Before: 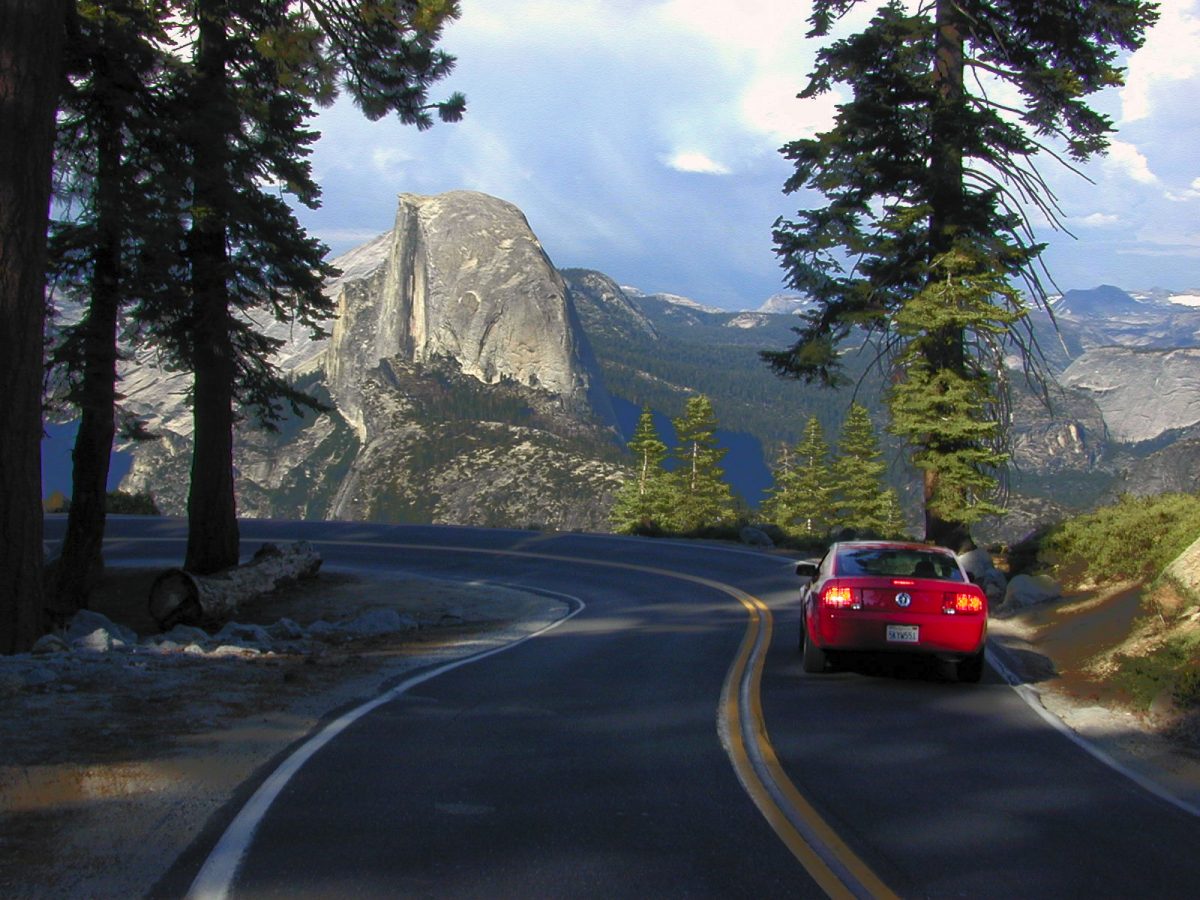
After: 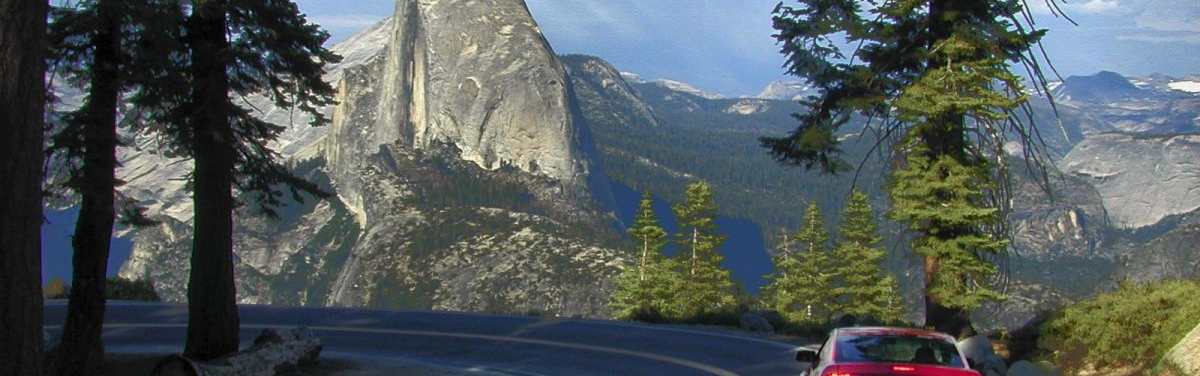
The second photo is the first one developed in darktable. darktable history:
shadows and highlights: shadows 20.91, highlights -82.73, soften with gaussian
white balance: red 0.978, blue 0.999
crop and rotate: top 23.84%, bottom 34.294%
